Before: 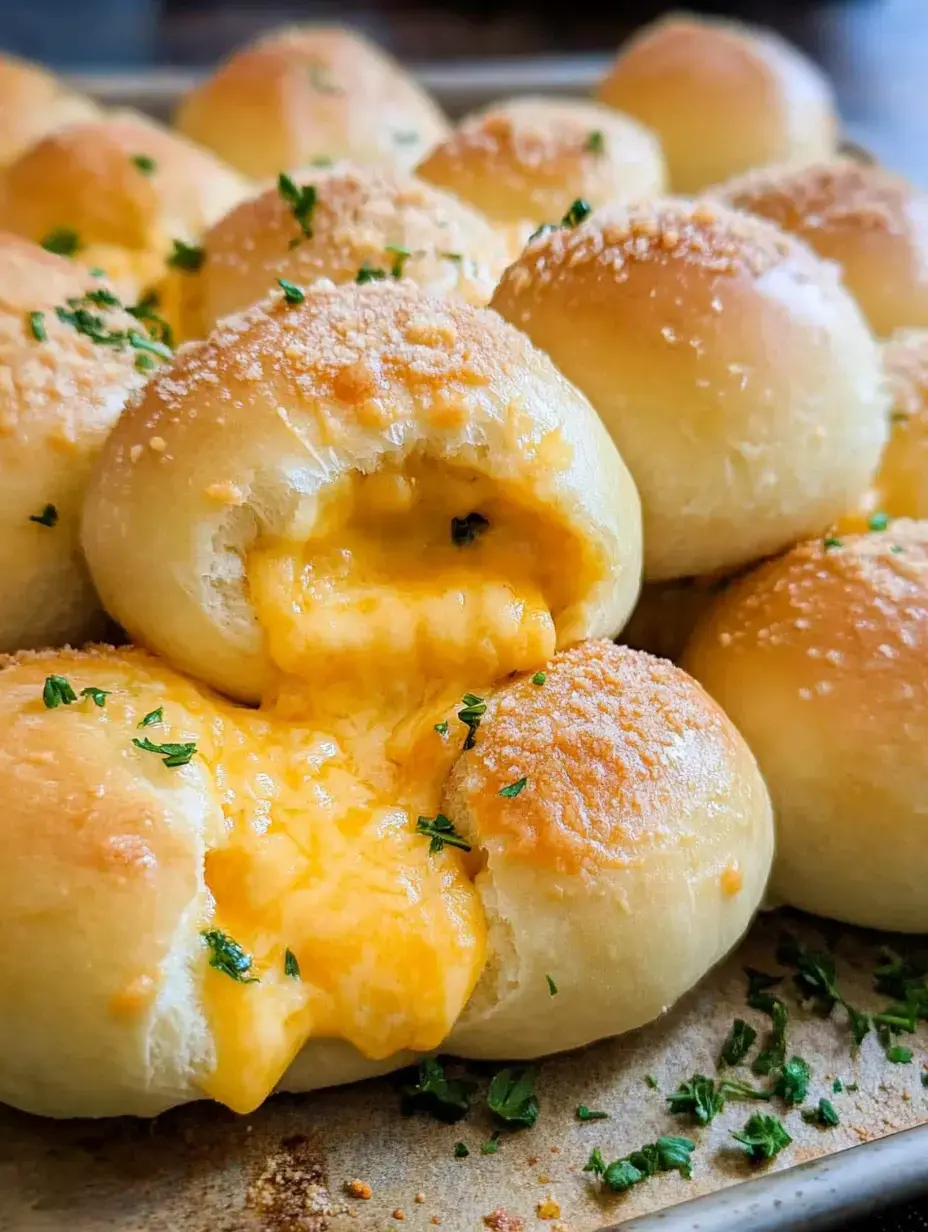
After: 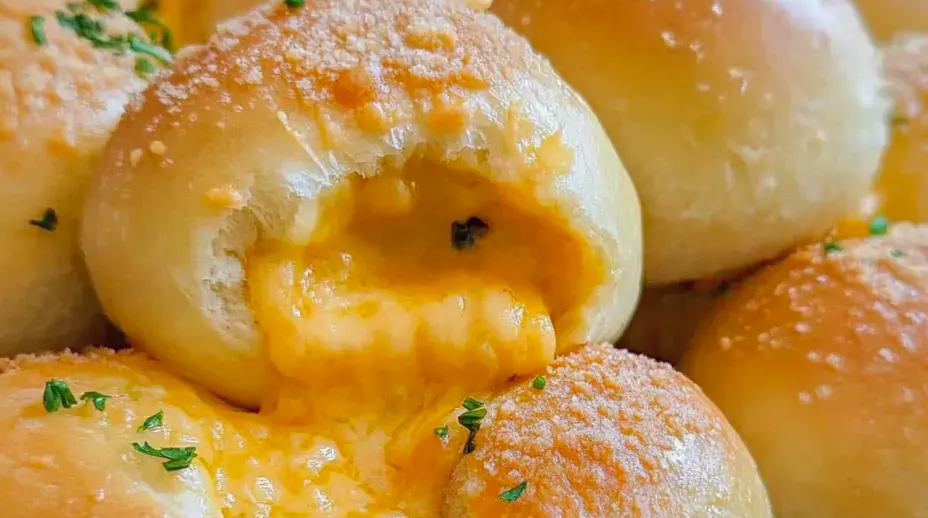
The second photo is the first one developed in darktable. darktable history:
crop and rotate: top 24.082%, bottom 33.796%
shadows and highlights: highlights -60.06
levels: levels [0, 0.478, 1]
